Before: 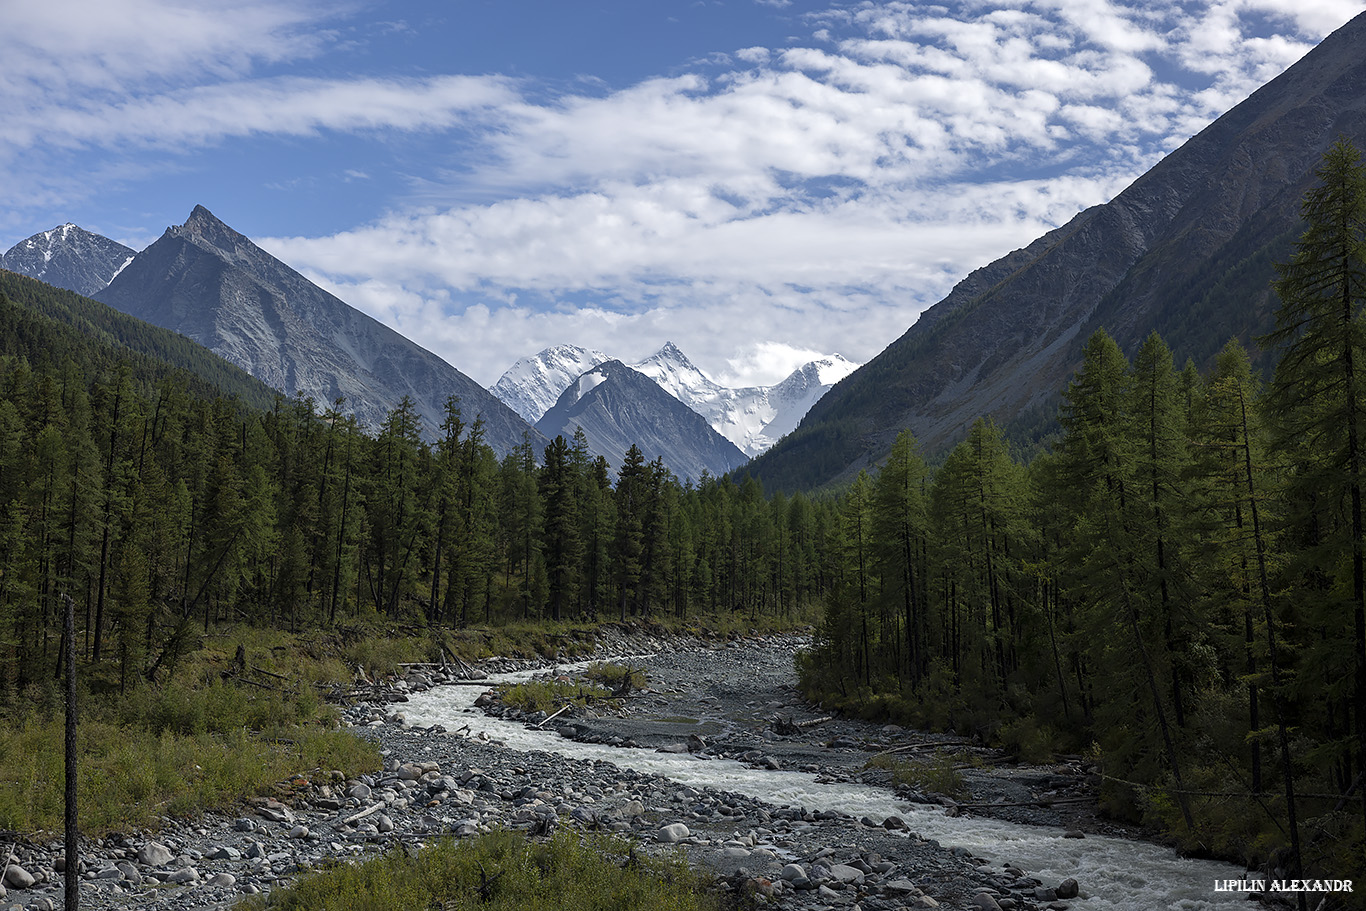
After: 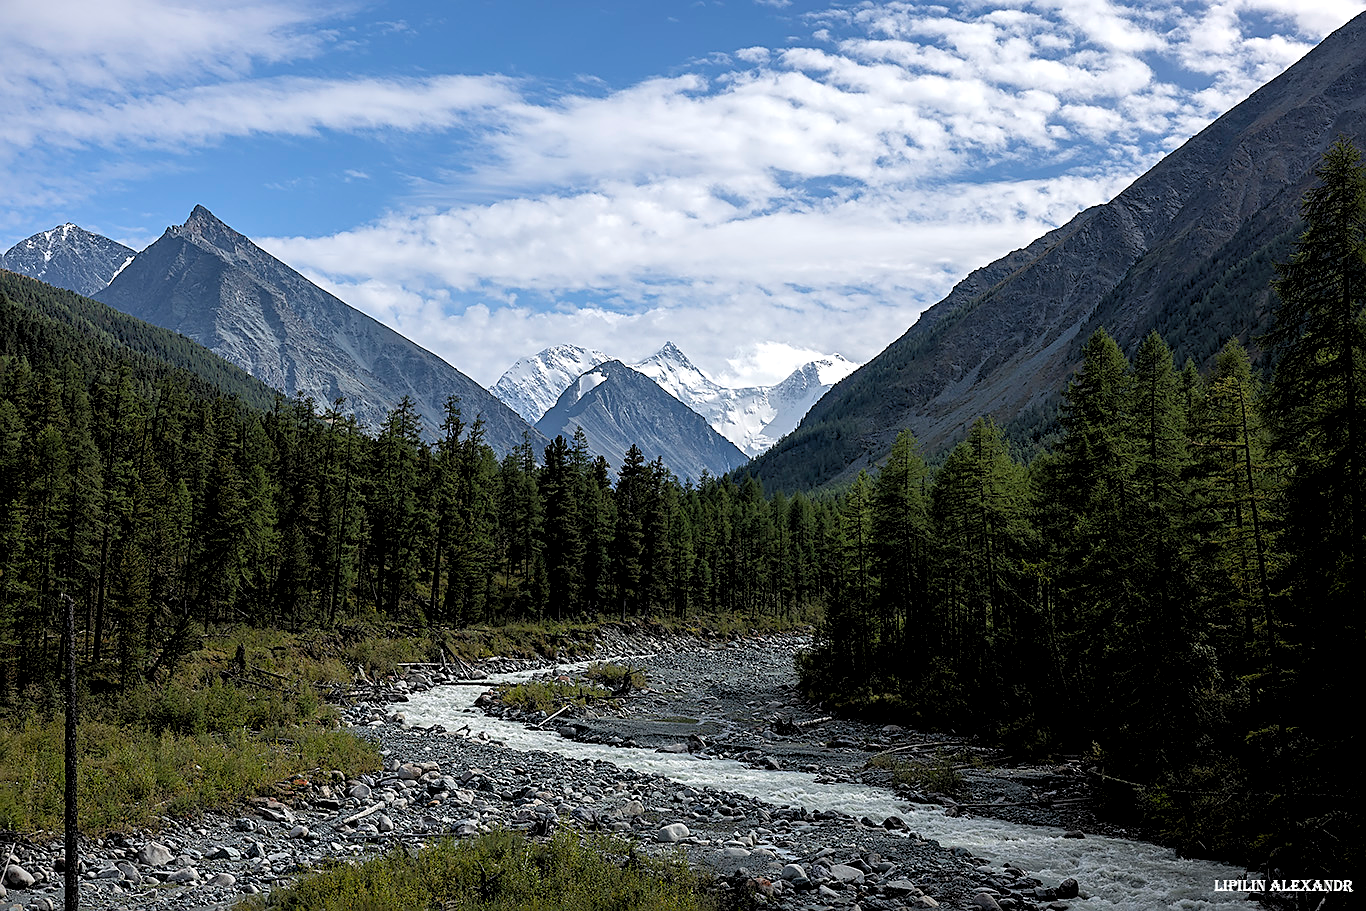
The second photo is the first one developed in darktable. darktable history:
sharpen: on, module defaults
rgb levels: levels [[0.013, 0.434, 0.89], [0, 0.5, 1], [0, 0.5, 1]]
